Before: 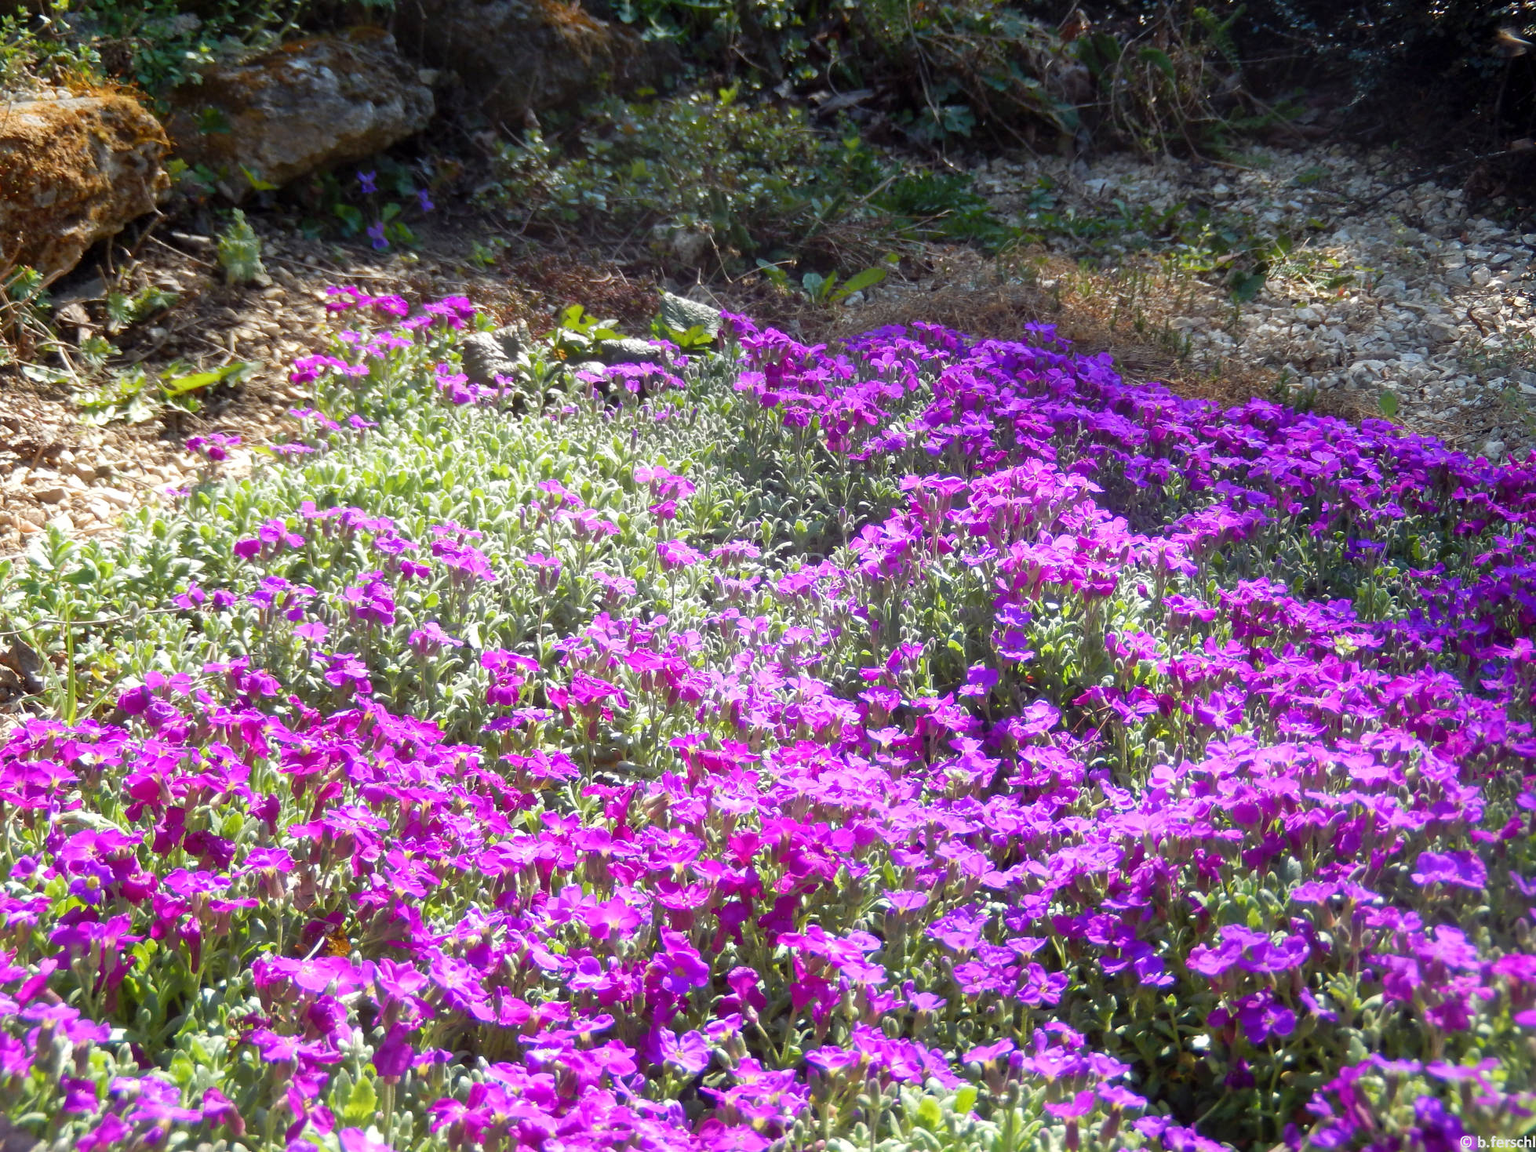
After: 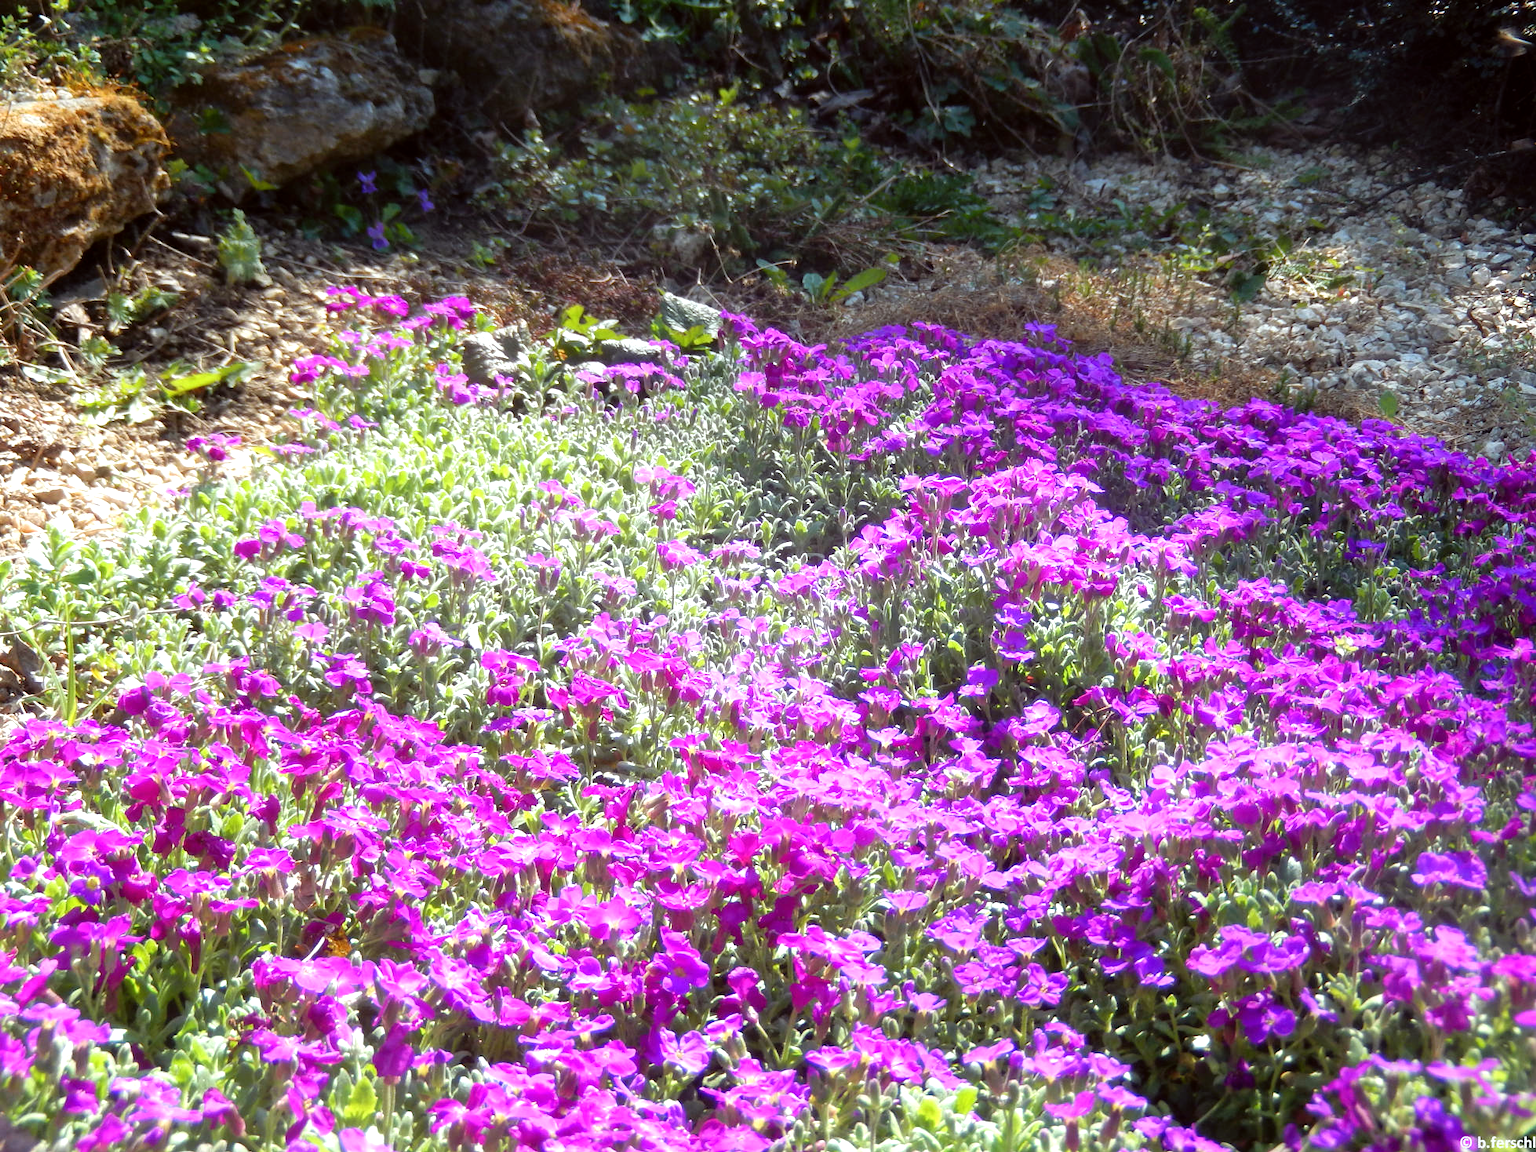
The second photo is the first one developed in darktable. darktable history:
tone equalizer: -8 EV -0.454 EV, -7 EV -0.358 EV, -6 EV -0.355 EV, -5 EV -0.227 EV, -3 EV 0.211 EV, -2 EV 0.338 EV, -1 EV 0.414 EV, +0 EV 0.444 EV
color correction: highlights a* -2.96, highlights b* -2.59, shadows a* 2.13, shadows b* 2.66
